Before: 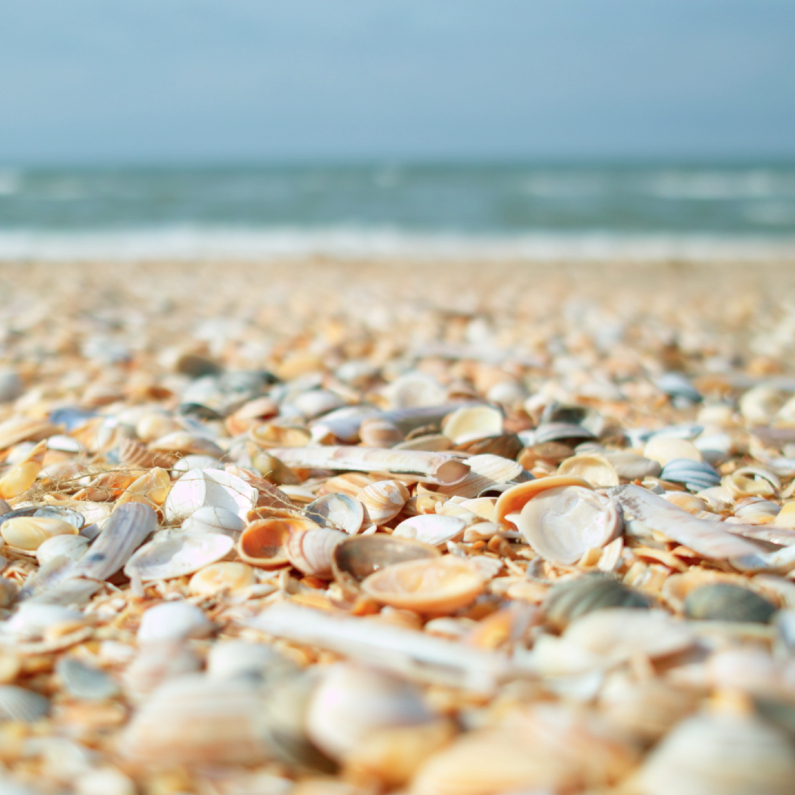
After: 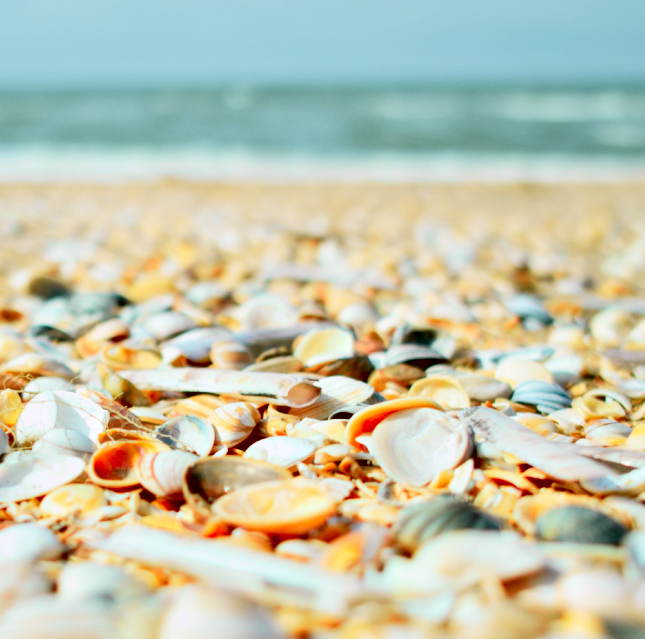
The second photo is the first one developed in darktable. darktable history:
tone curve: curves: ch0 [(0, 0.005) (0.103, 0.097) (0.18, 0.207) (0.384, 0.465) (0.491, 0.585) (0.629, 0.726) (0.84, 0.866) (1, 0.947)]; ch1 [(0, 0) (0.172, 0.123) (0.324, 0.253) (0.396, 0.388) (0.478, 0.461) (0.499, 0.497) (0.532, 0.515) (0.57, 0.584) (0.635, 0.675) (0.805, 0.892) (1, 1)]; ch2 [(0, 0) (0.411, 0.424) (0.496, 0.501) (0.515, 0.507) (0.553, 0.562) (0.604, 0.642) (0.708, 0.768) (0.839, 0.916) (1, 1)], color space Lab, independent channels, preserve colors none
crop: left 18.836%, top 9.817%, right 0.001%, bottom 9.76%
contrast equalizer: octaves 7, y [[0.6 ×6], [0.55 ×6], [0 ×6], [0 ×6], [0 ×6]]
